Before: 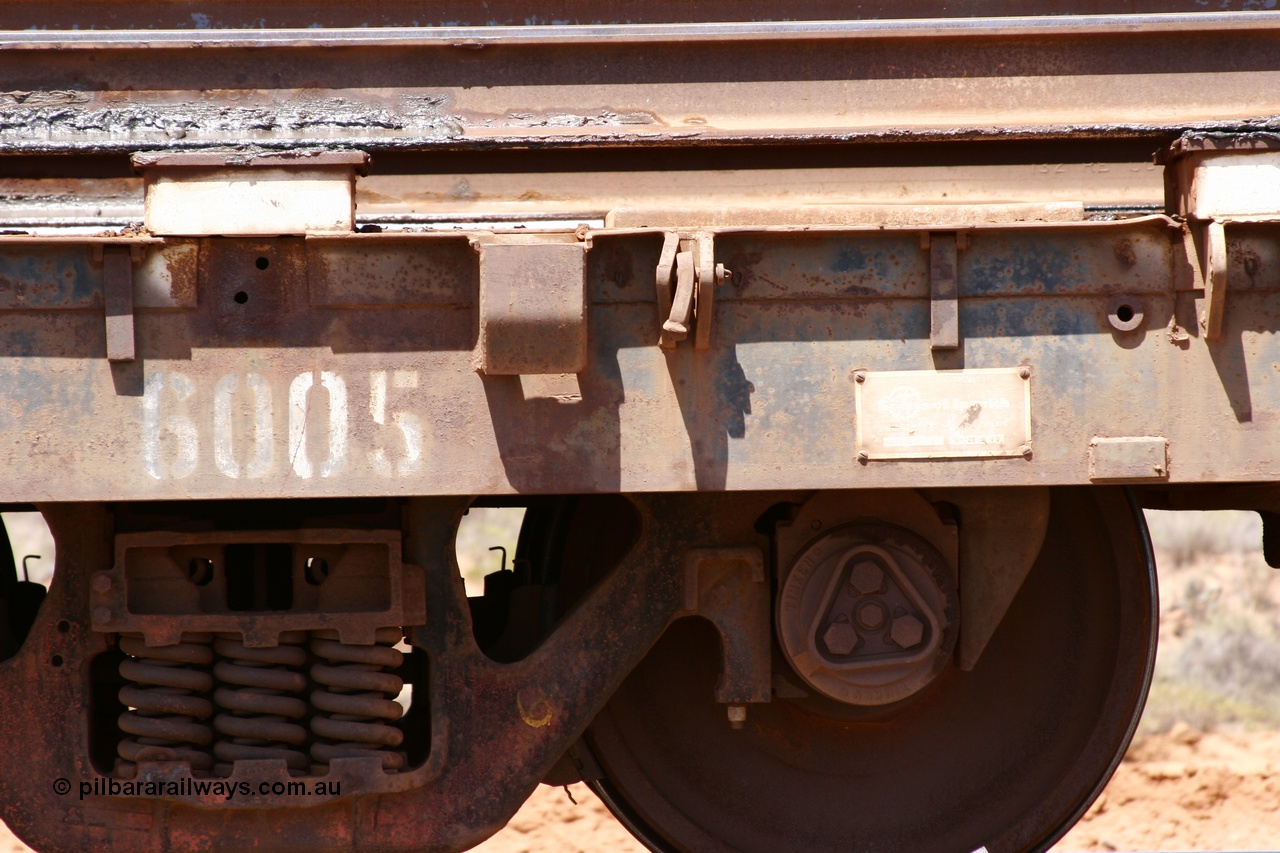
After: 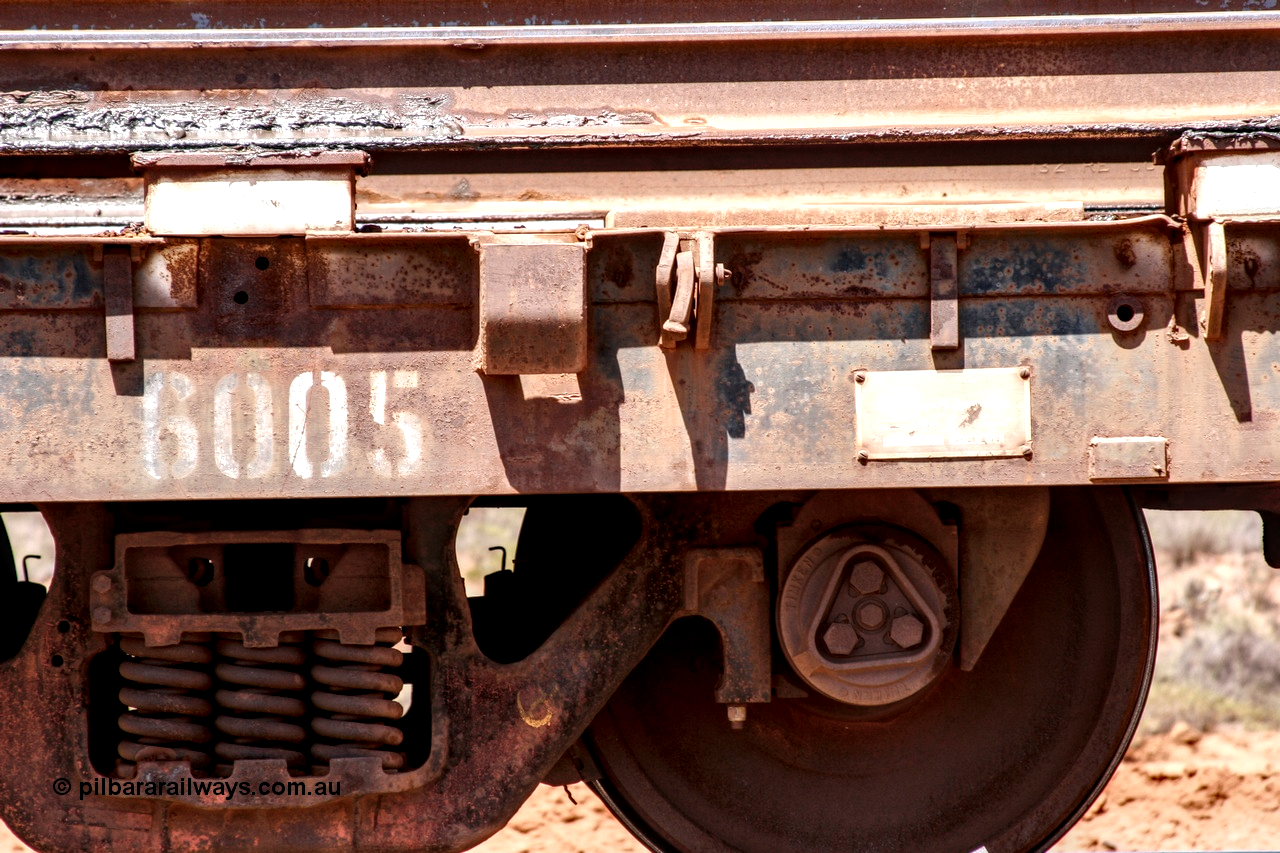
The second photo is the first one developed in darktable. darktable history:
local contrast: highlights 18%, detail 187%
